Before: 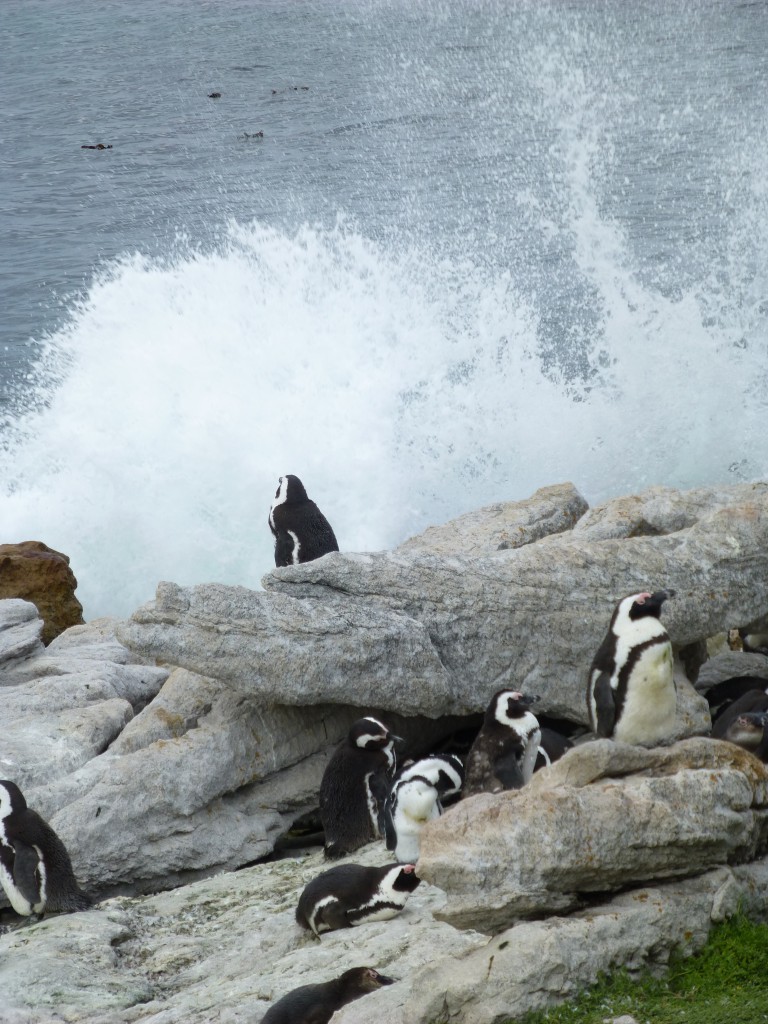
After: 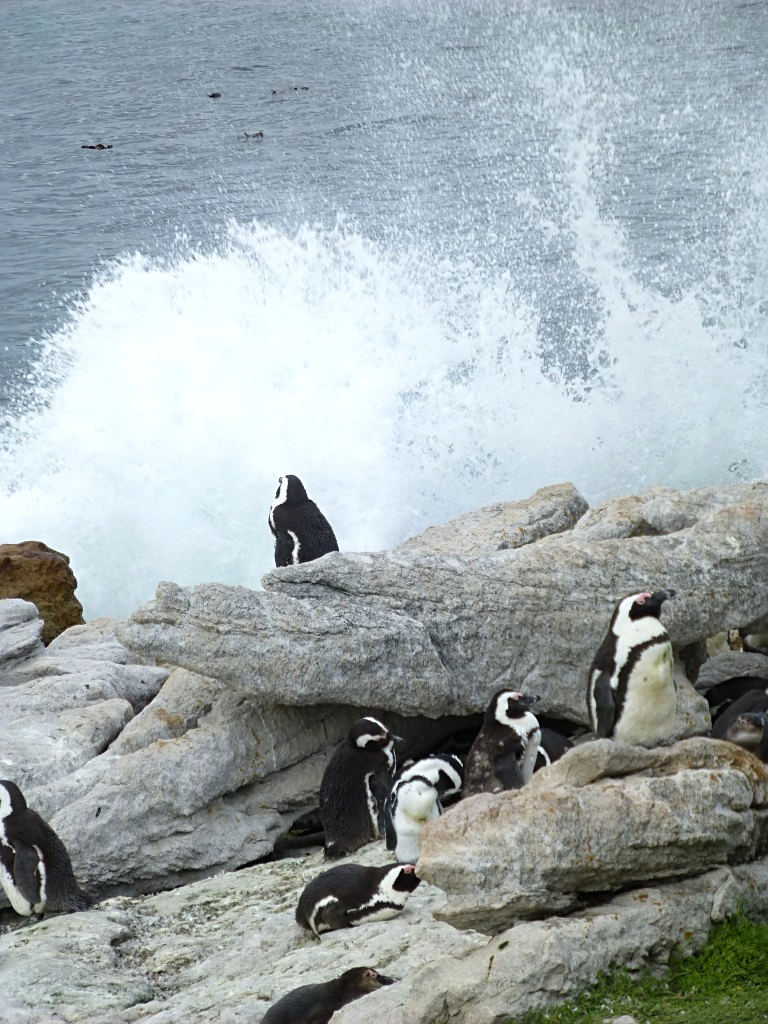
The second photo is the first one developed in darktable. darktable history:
levels: levels [0, 0.474, 0.947]
sharpen: radius 2.529, amount 0.323
